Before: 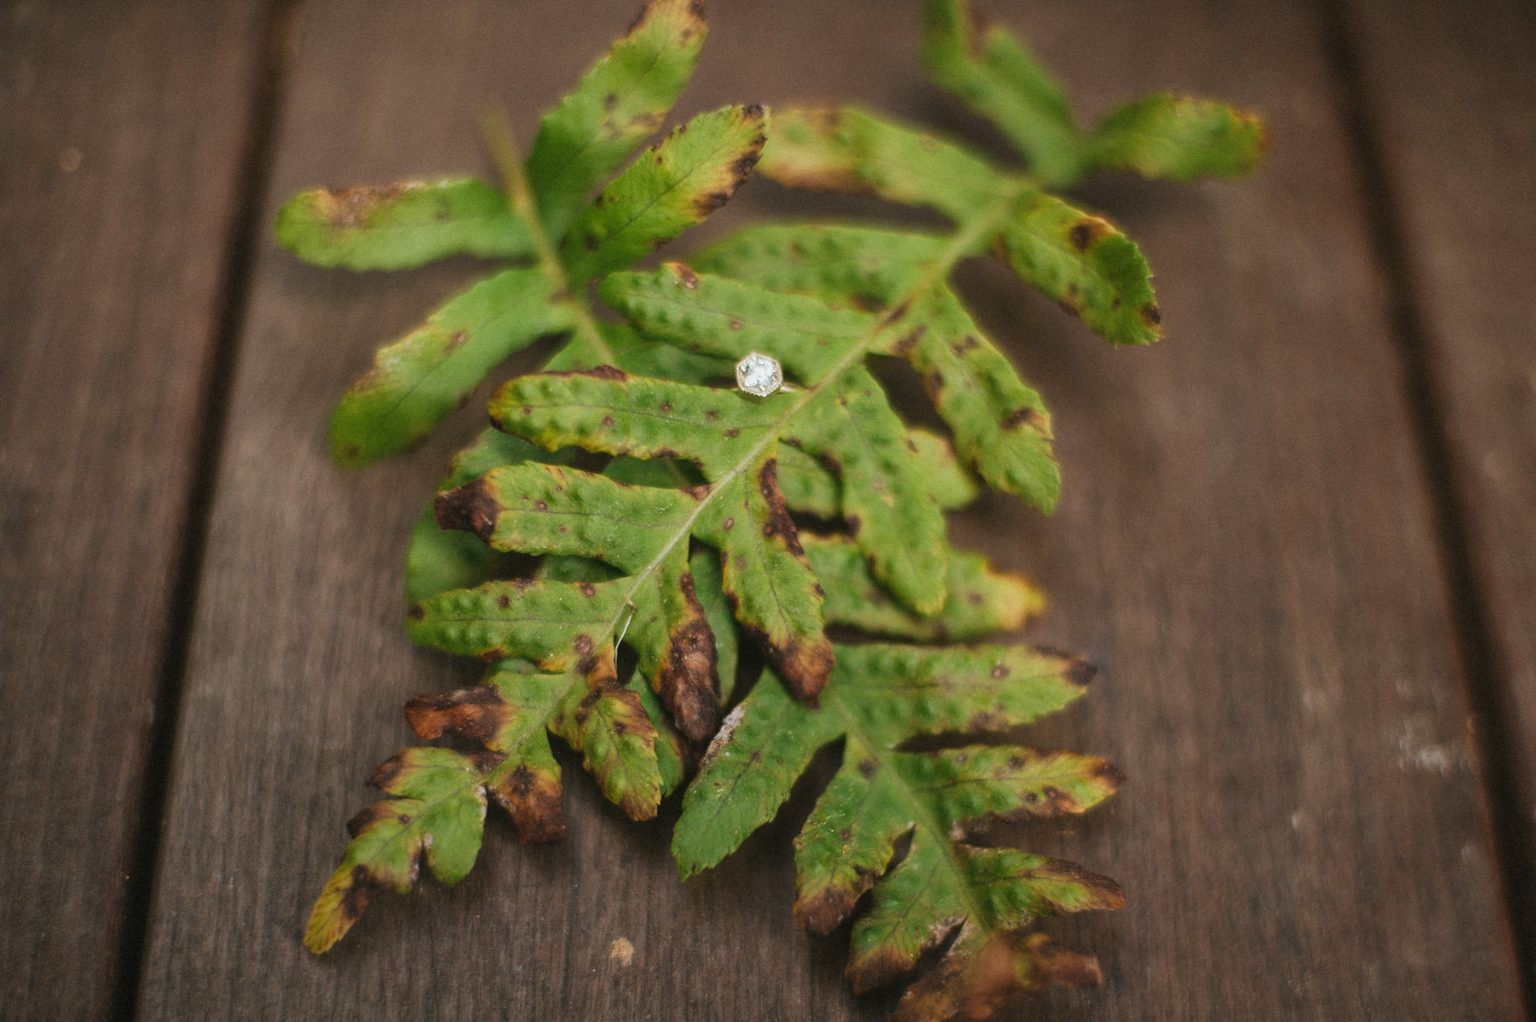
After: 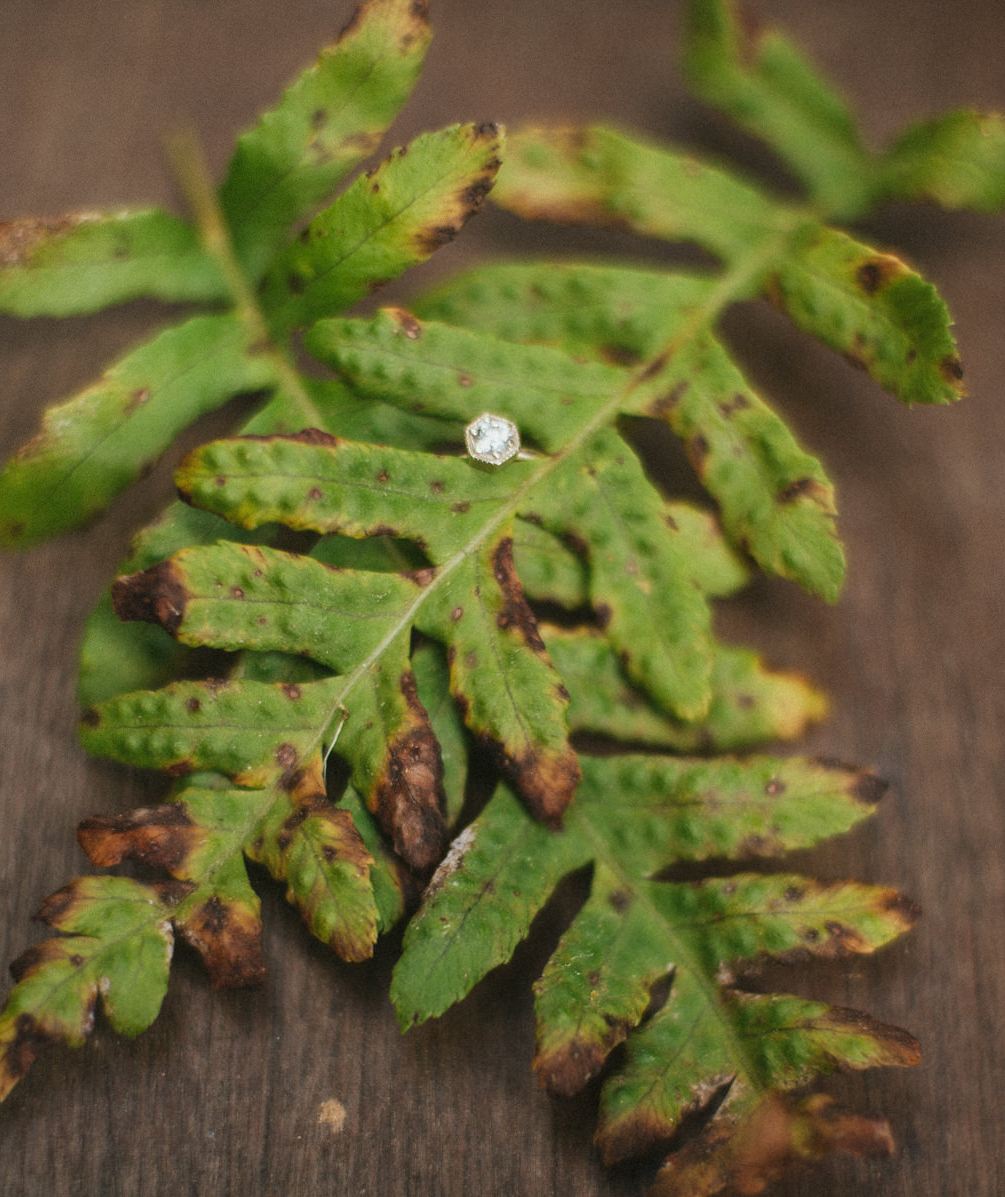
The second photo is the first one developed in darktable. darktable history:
crop: left 22.103%, right 22.028%, bottom 0%
